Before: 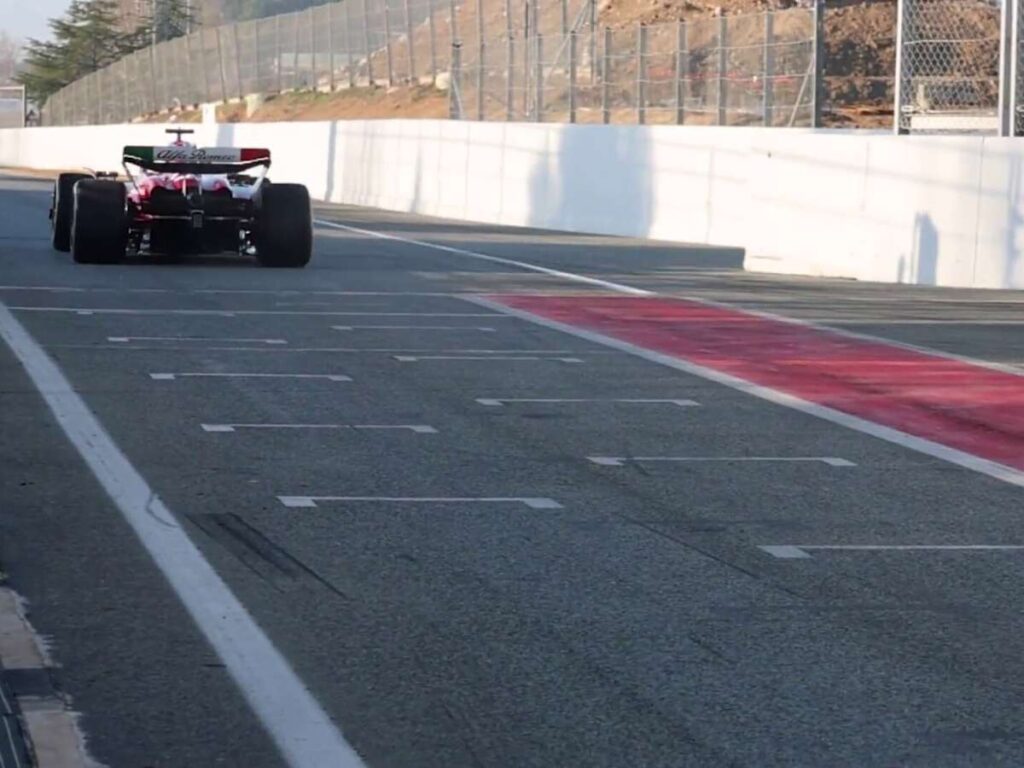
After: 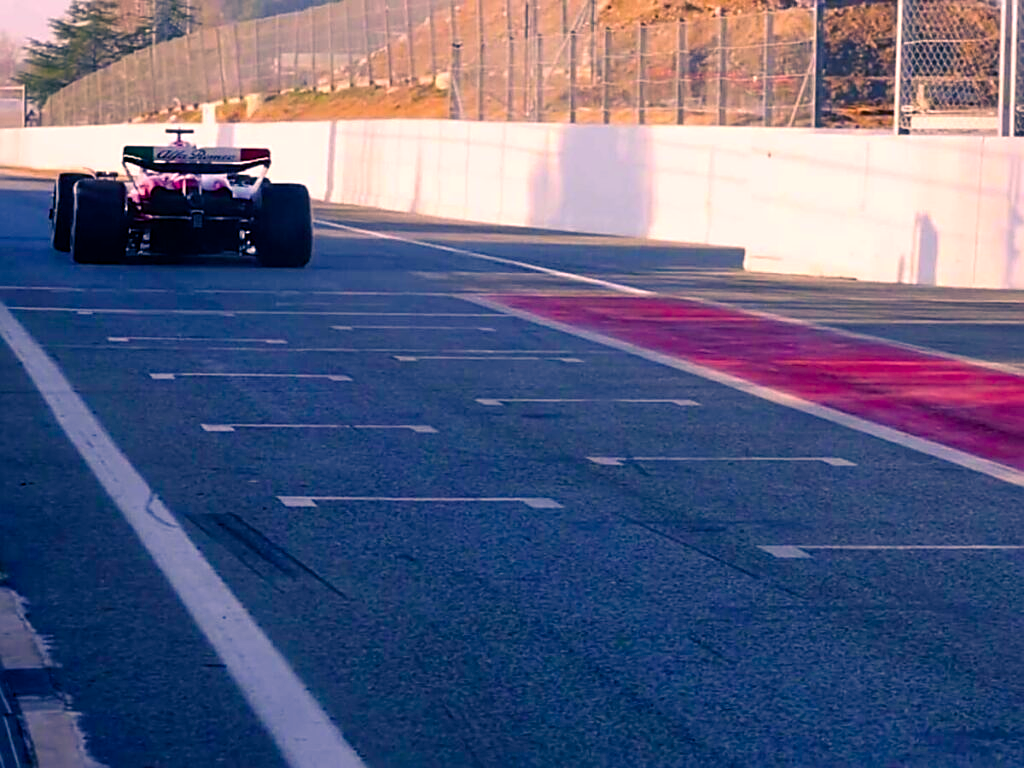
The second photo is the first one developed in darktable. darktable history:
sharpen: on, module defaults
color balance rgb: shadows lift › luminance -40.787%, shadows lift › chroma 14.445%, shadows lift › hue 261.02°, highlights gain › chroma 4.452%, highlights gain › hue 30.36°, perceptual saturation grading › global saturation 36.945%, perceptual saturation grading › shadows 36.118%, perceptual brilliance grading › highlights 4.942%, perceptual brilliance grading › shadows -9.309%, global vibrance 20%
